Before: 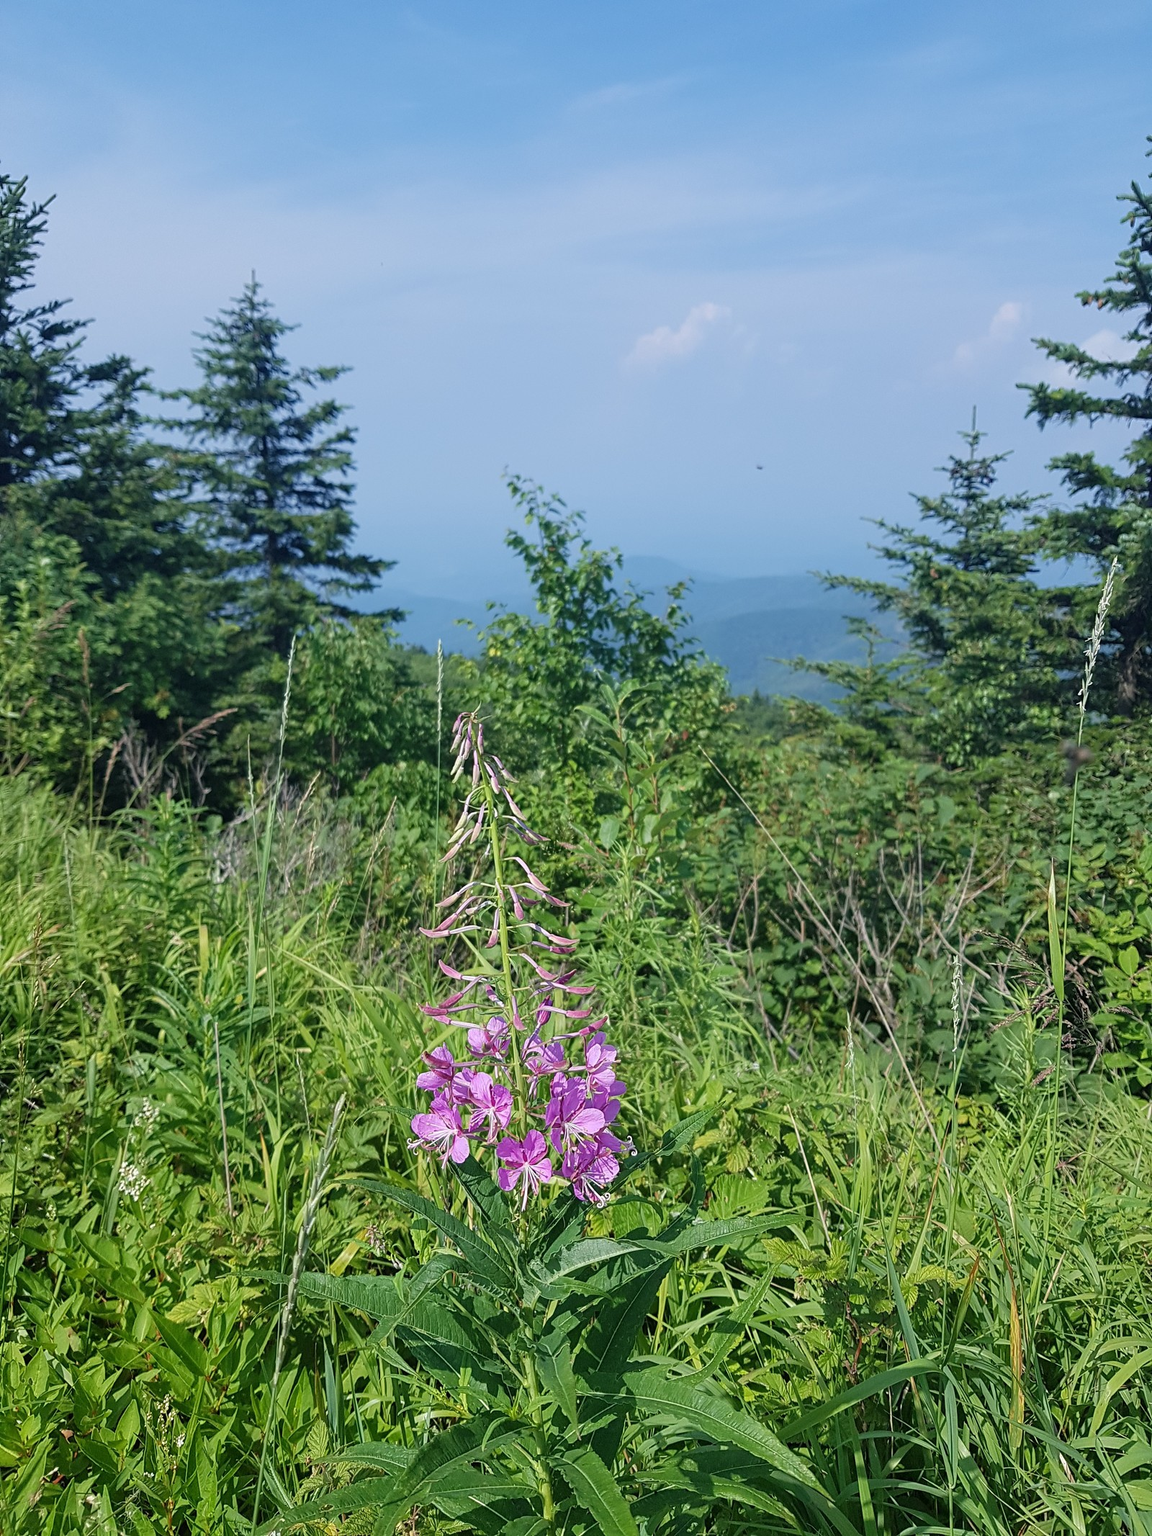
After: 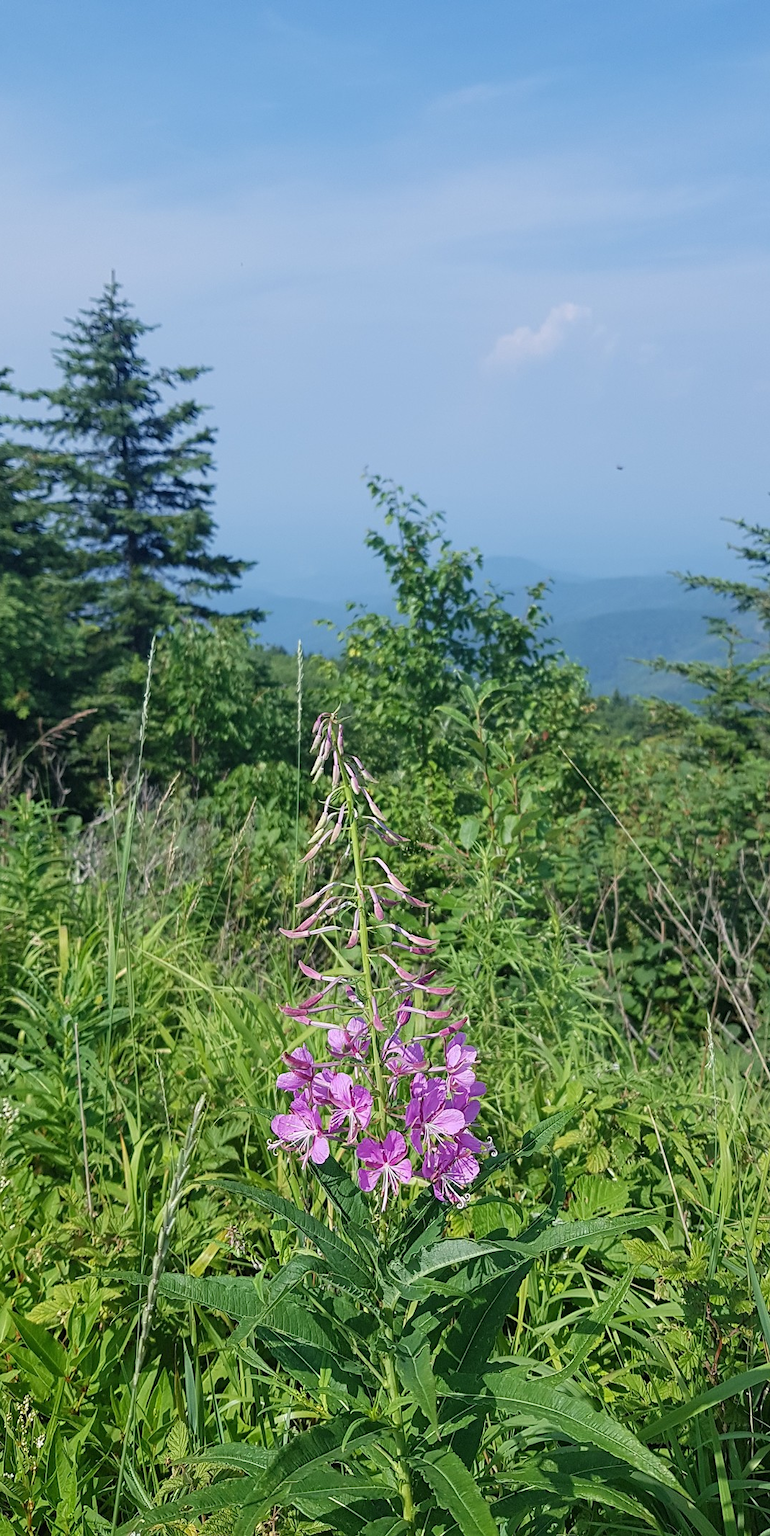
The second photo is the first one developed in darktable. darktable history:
crop and rotate: left 12.301%, right 20.878%
